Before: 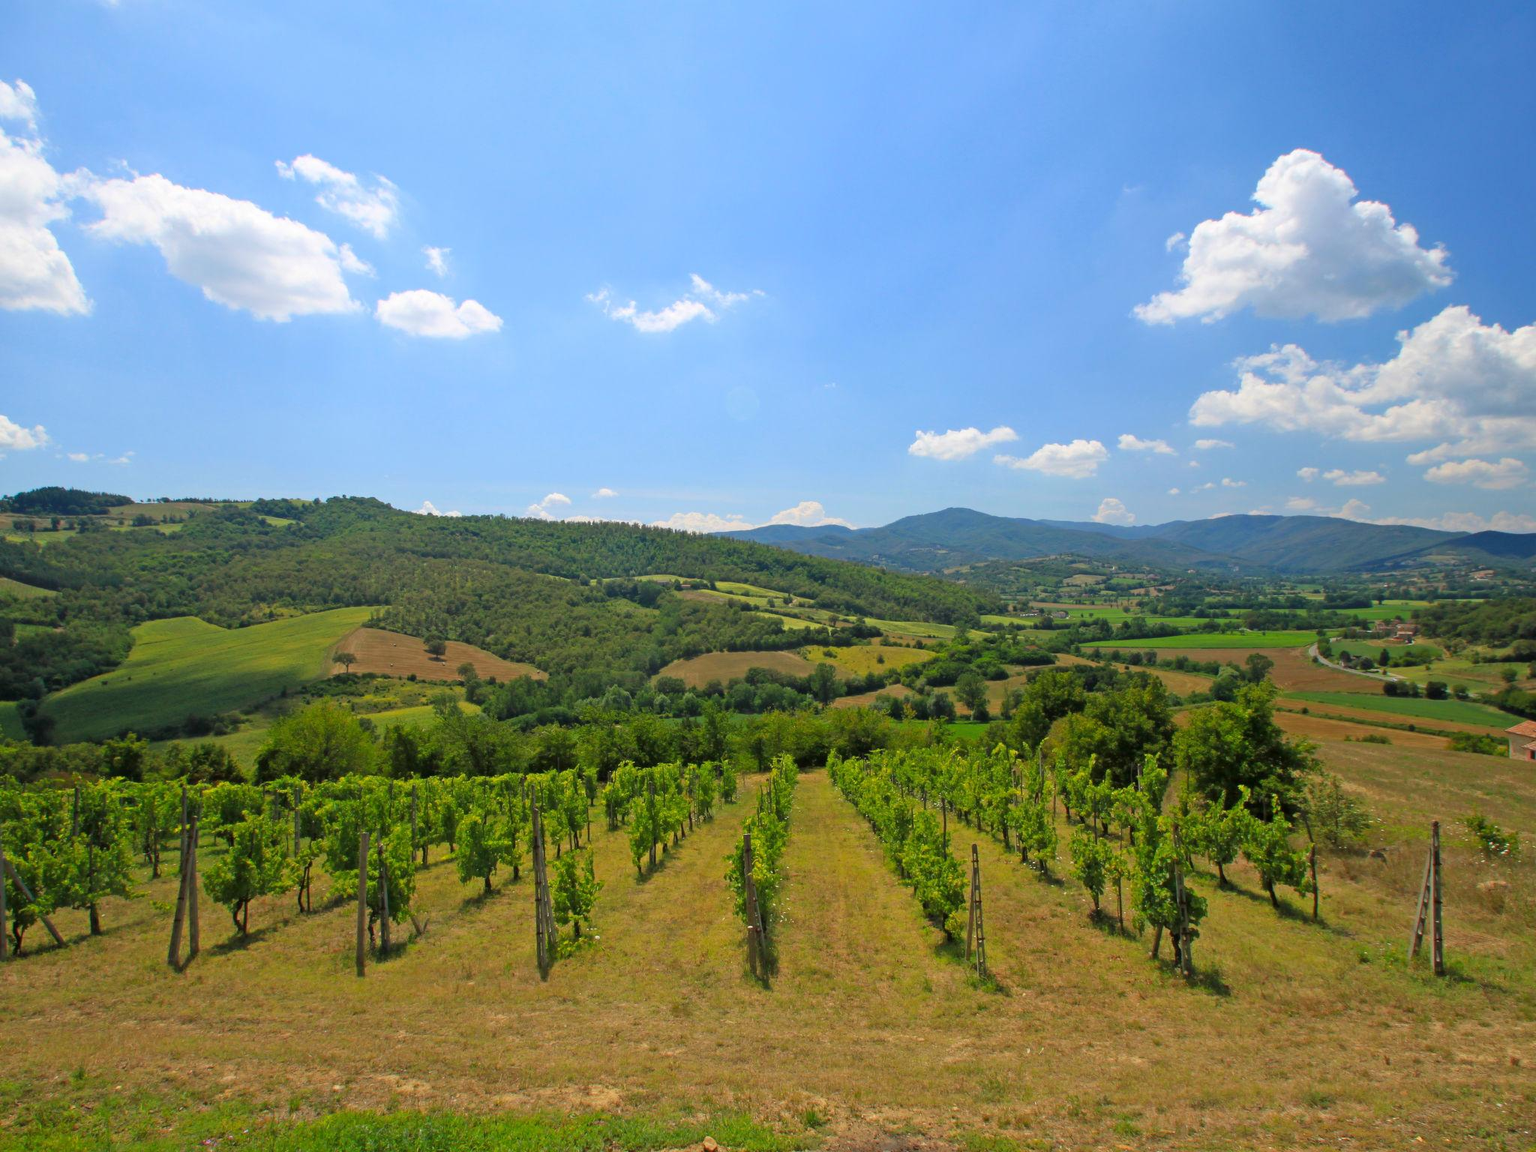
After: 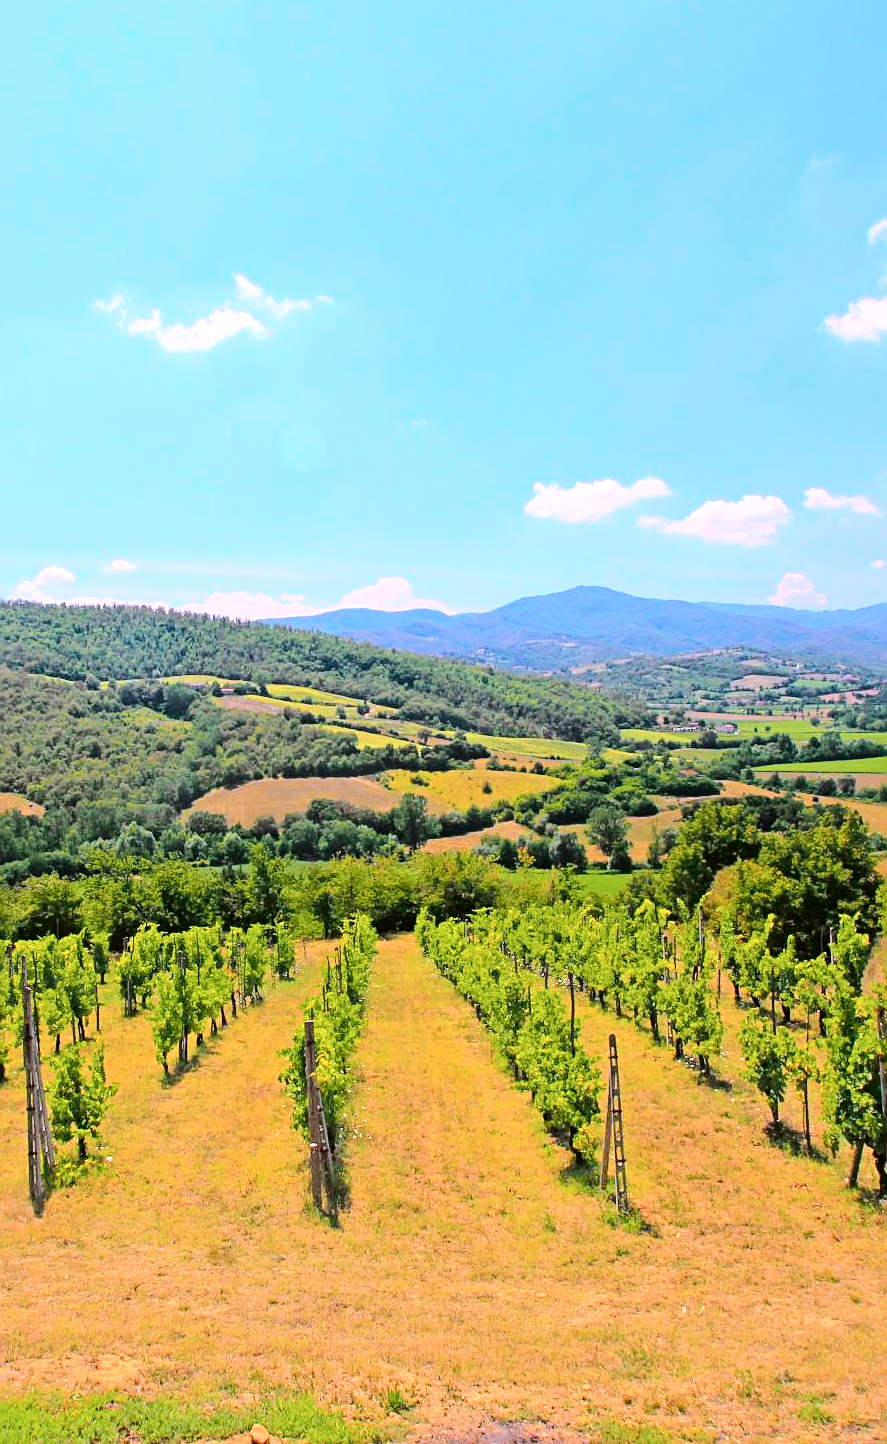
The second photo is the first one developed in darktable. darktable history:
tone equalizer: -8 EV -0.71 EV, -7 EV -0.668 EV, -6 EV -0.612 EV, -5 EV -0.423 EV, -3 EV 0.402 EV, -2 EV 0.6 EV, -1 EV 0.689 EV, +0 EV 0.746 EV
tone curve: curves: ch0 [(0, 0.011) (0.104, 0.085) (0.236, 0.234) (0.398, 0.507) (0.472, 0.62) (0.641, 0.773) (0.835, 0.883) (1, 0.961)]; ch1 [(0, 0) (0.353, 0.344) (0.43, 0.401) (0.479, 0.476) (0.502, 0.504) (0.54, 0.542) (0.602, 0.613) (0.638, 0.668) (0.693, 0.727) (1, 1)]; ch2 [(0, 0) (0.34, 0.314) (0.434, 0.43) (0.5, 0.506) (0.528, 0.534) (0.55, 0.567) (0.595, 0.613) (0.644, 0.729) (1, 1)], color space Lab, independent channels, preserve colors none
sharpen: on, module defaults
color correction: highlights a* 15.17, highlights b* -25.69
crop: left 33.566%, top 5.981%, right 23.113%
